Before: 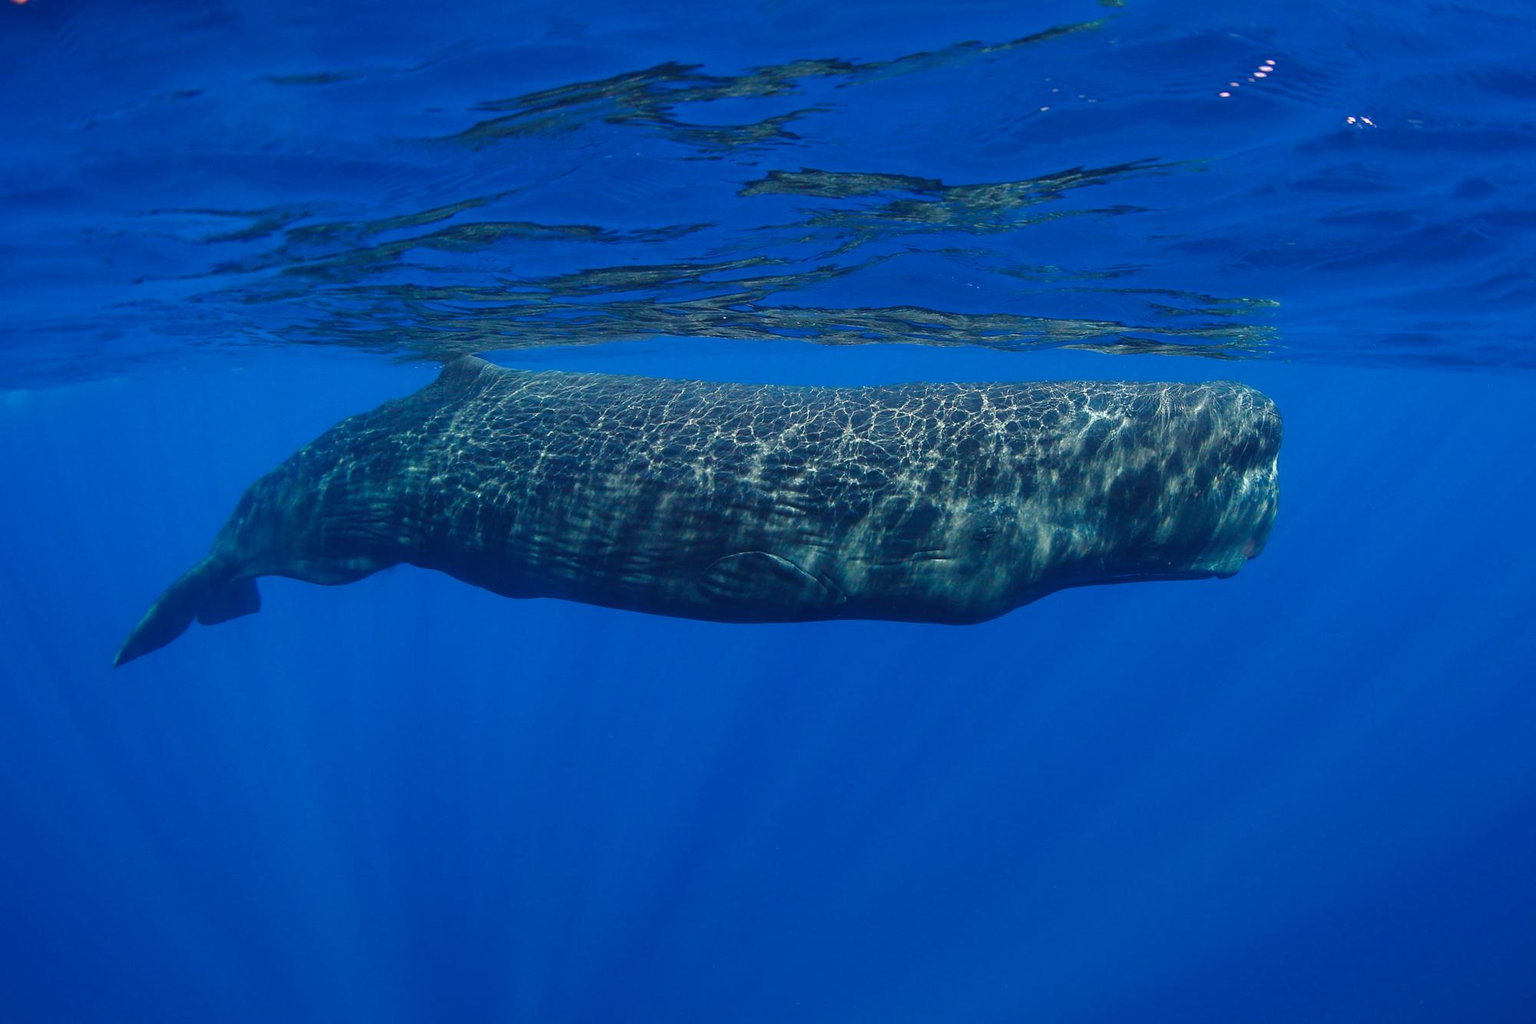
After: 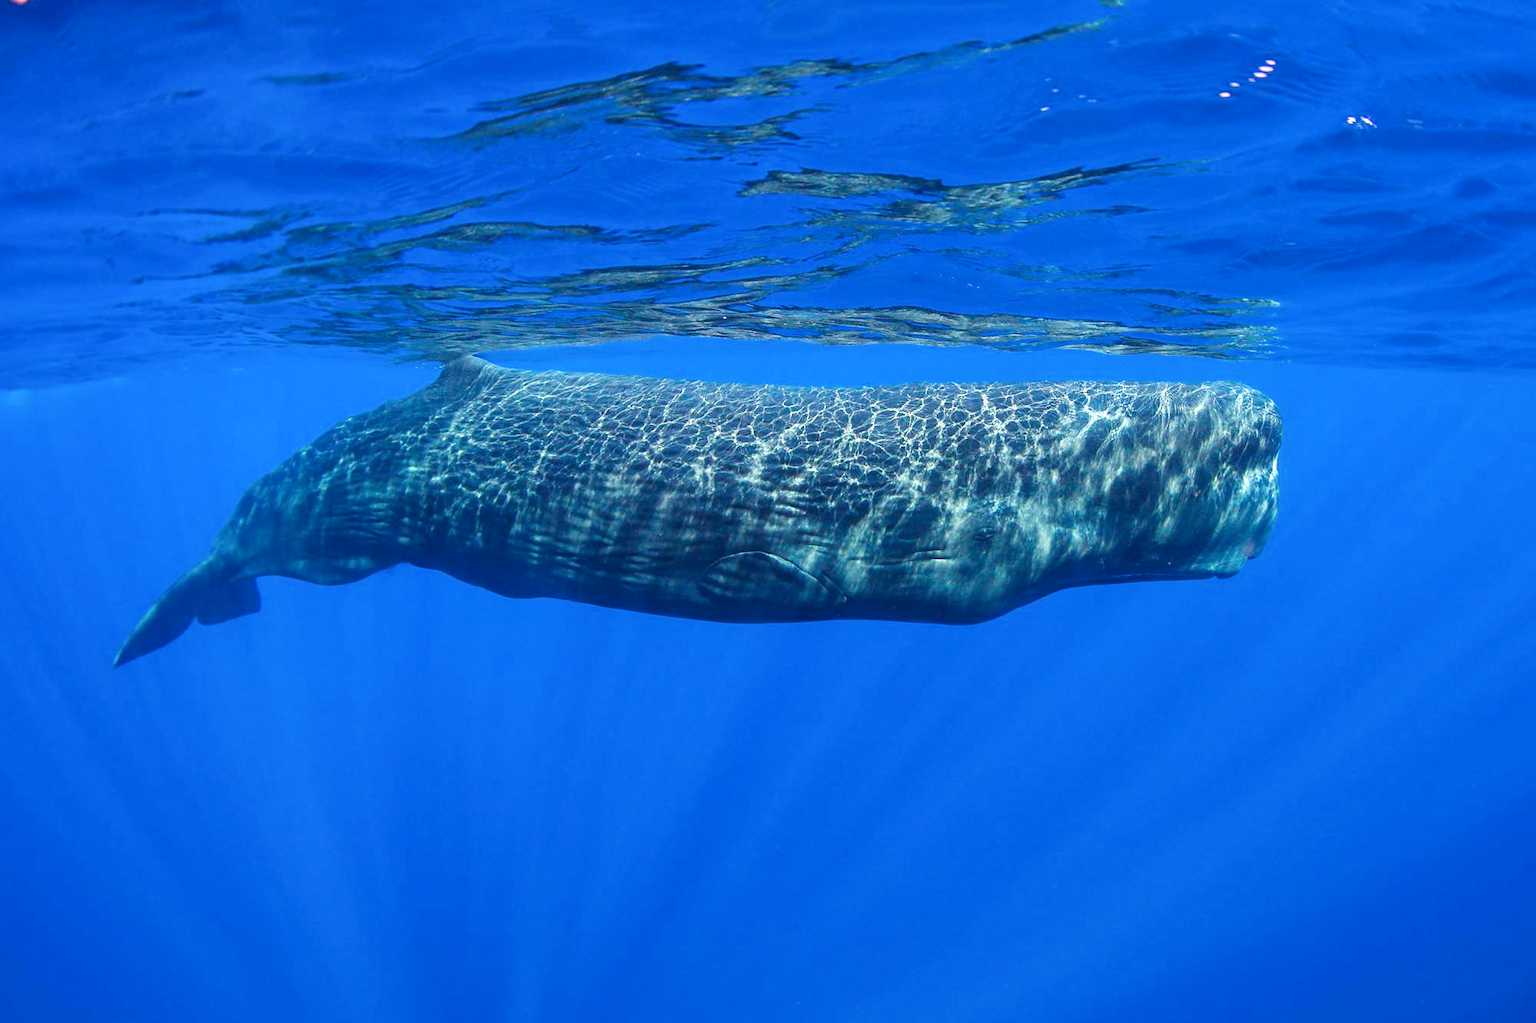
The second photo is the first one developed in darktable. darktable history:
exposure: exposure 1.162 EV, compensate exposure bias true, compensate highlight preservation false
local contrast: on, module defaults
filmic rgb: black relative exposure -8.01 EV, white relative exposure 4.02 EV, hardness 4.19, latitude 49.74%, contrast 1.1, color science v6 (2022)
